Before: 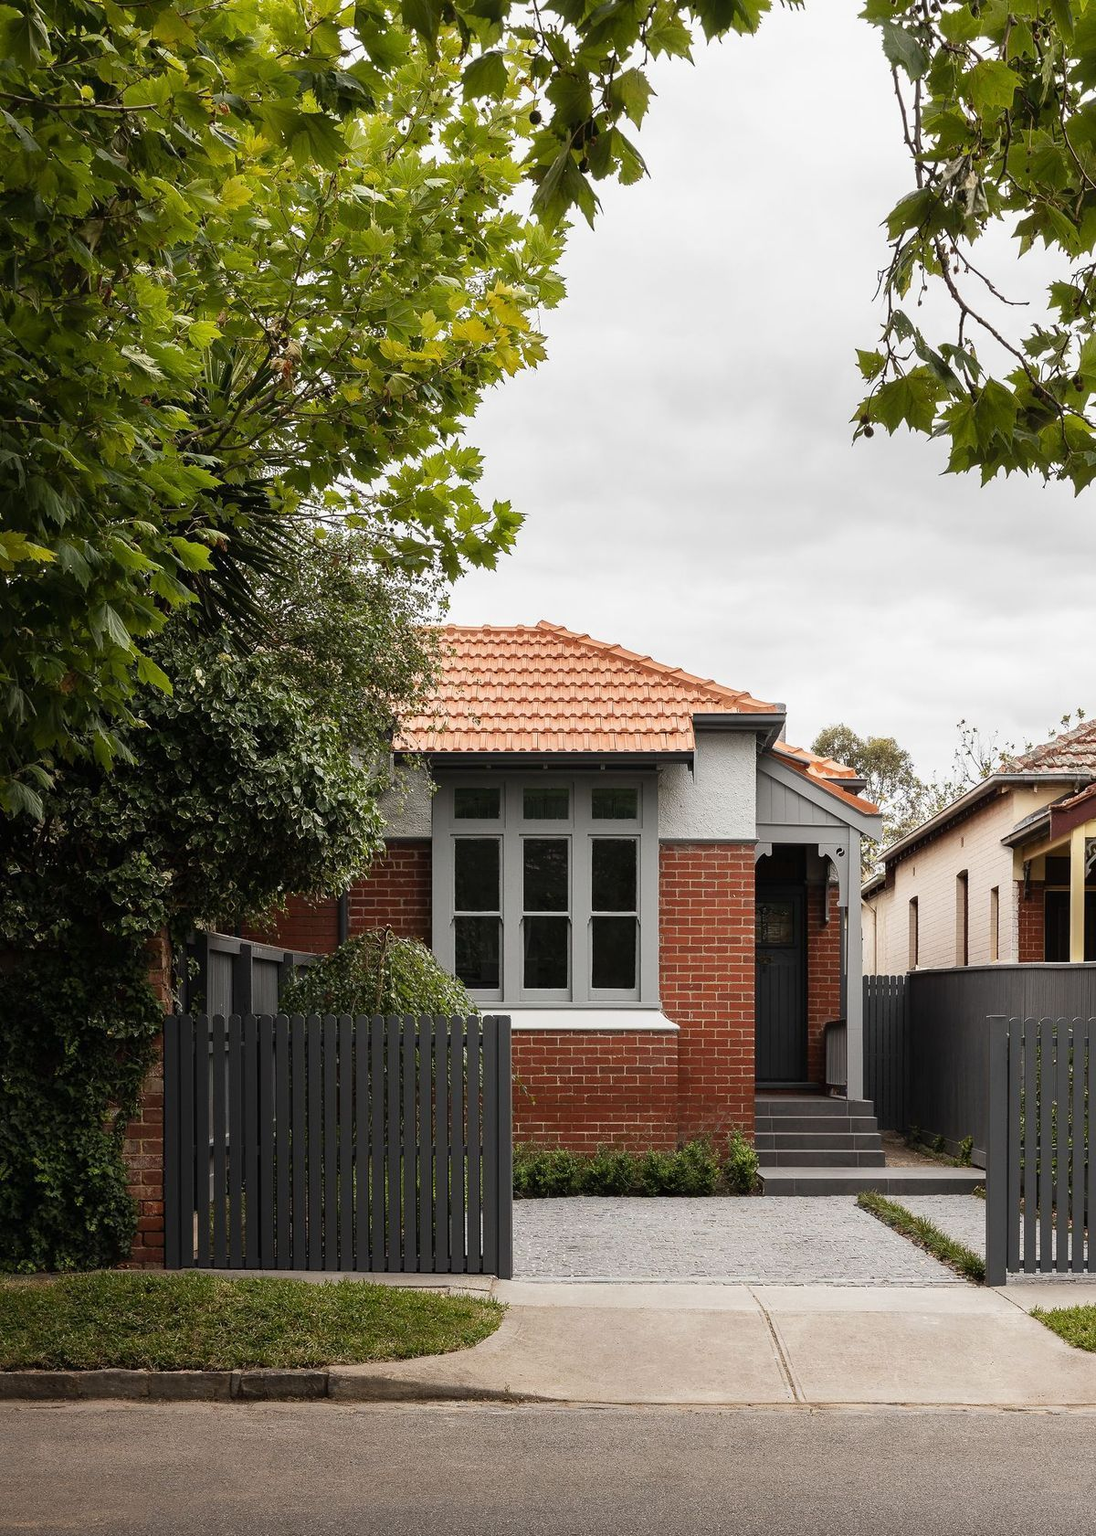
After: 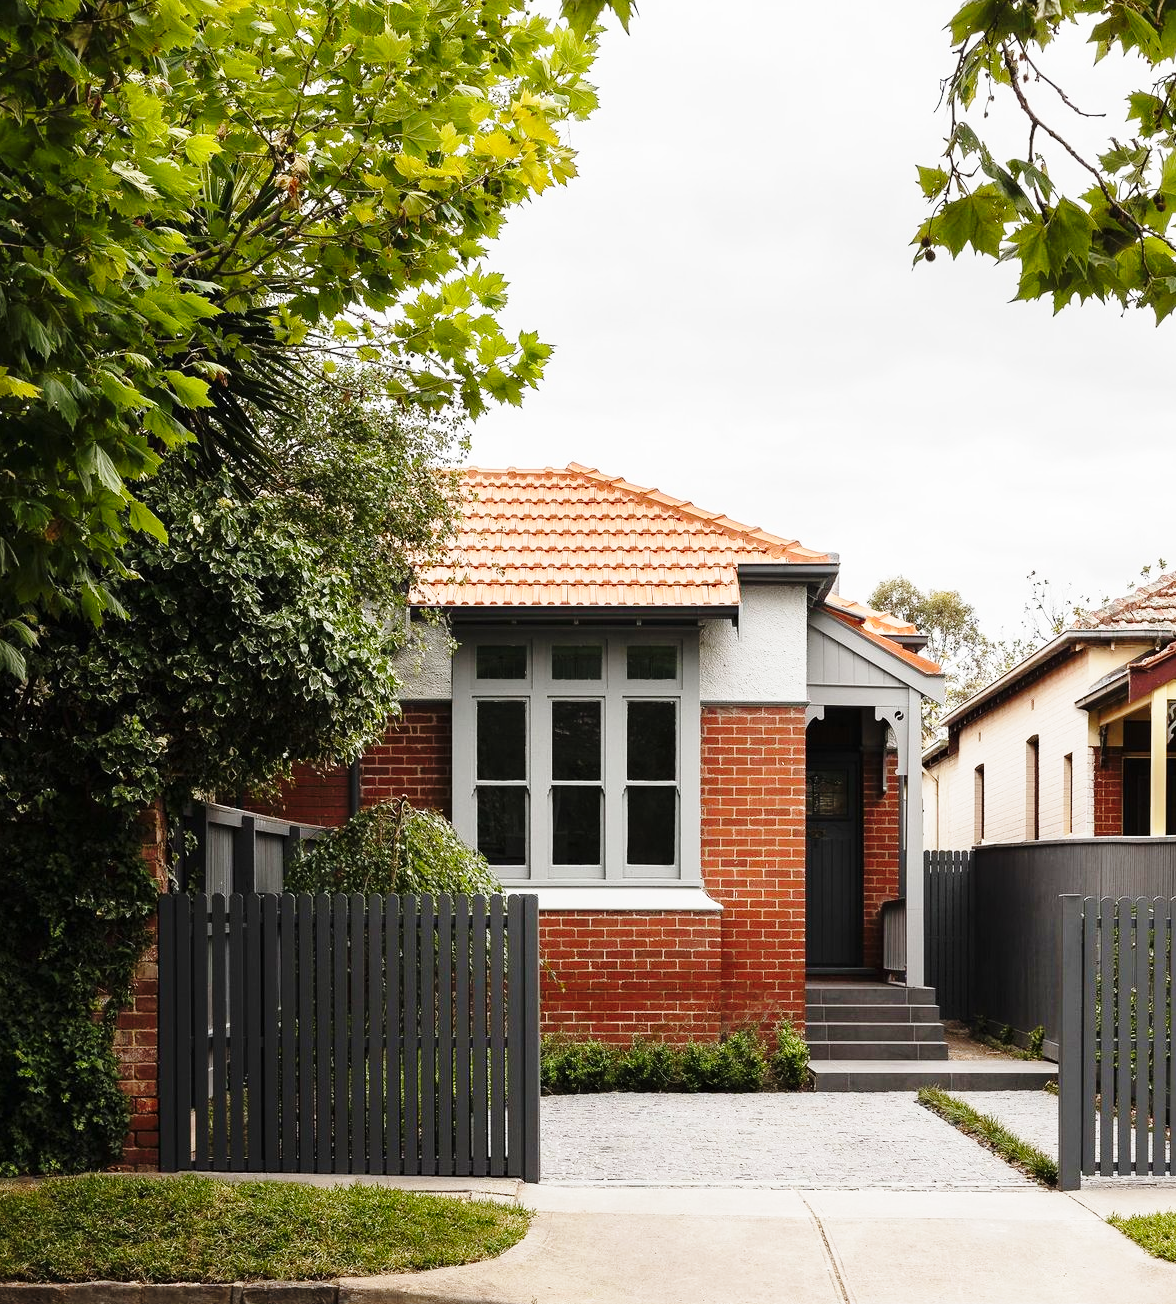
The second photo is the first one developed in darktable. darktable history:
crop and rotate: left 1.796%, top 12.985%, right 0.147%, bottom 9.425%
base curve: curves: ch0 [(0, 0) (0.028, 0.03) (0.121, 0.232) (0.46, 0.748) (0.859, 0.968) (1, 1)], preserve colors none
